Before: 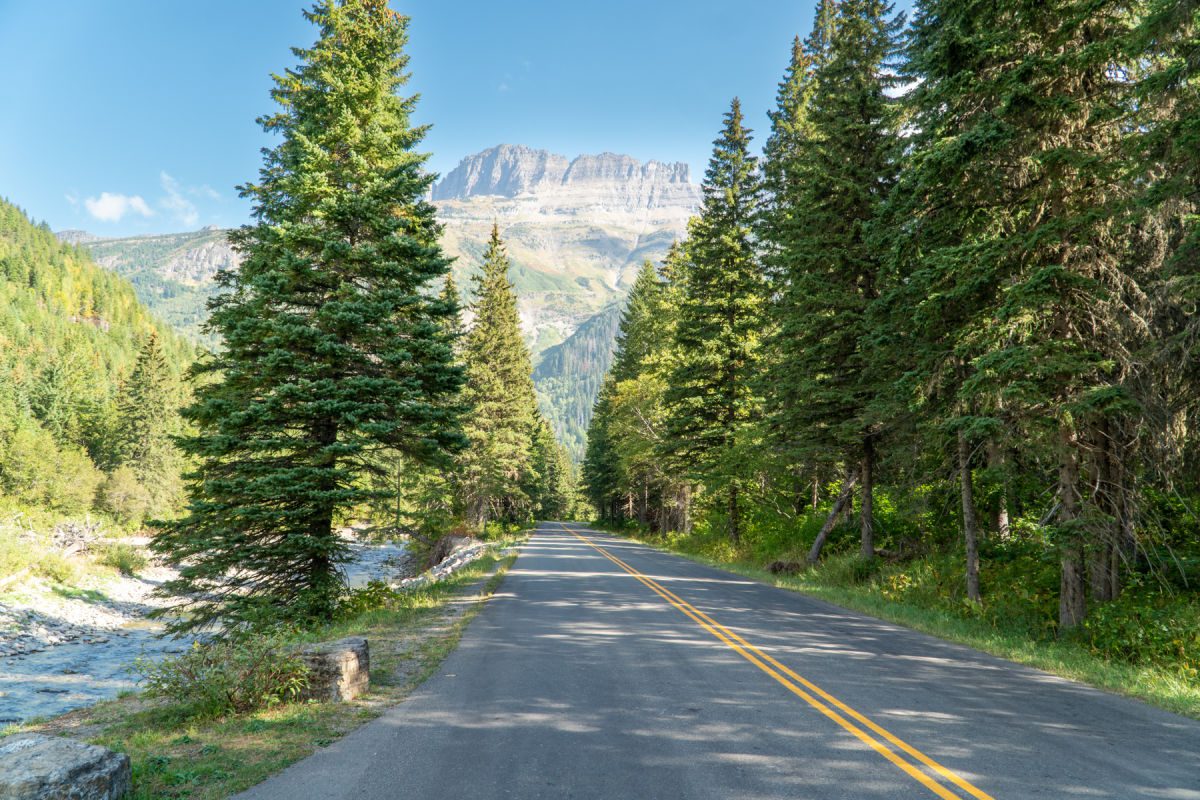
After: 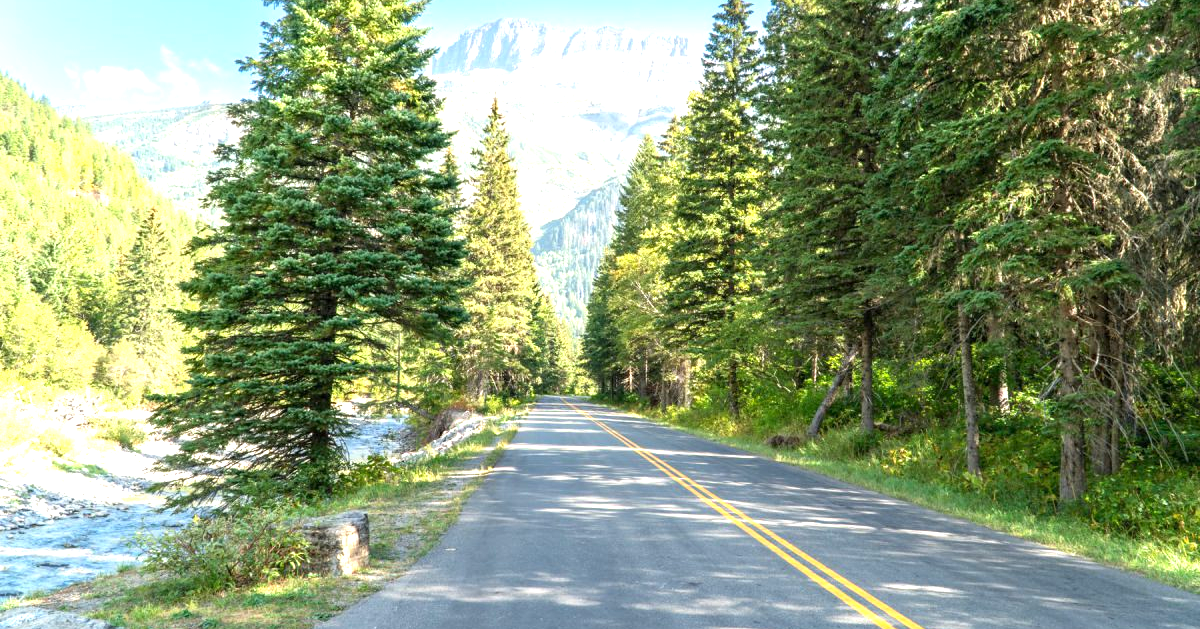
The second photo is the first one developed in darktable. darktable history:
crop and rotate: top 15.774%, bottom 5.506%
exposure: exposure 1 EV, compensate highlight preservation false
